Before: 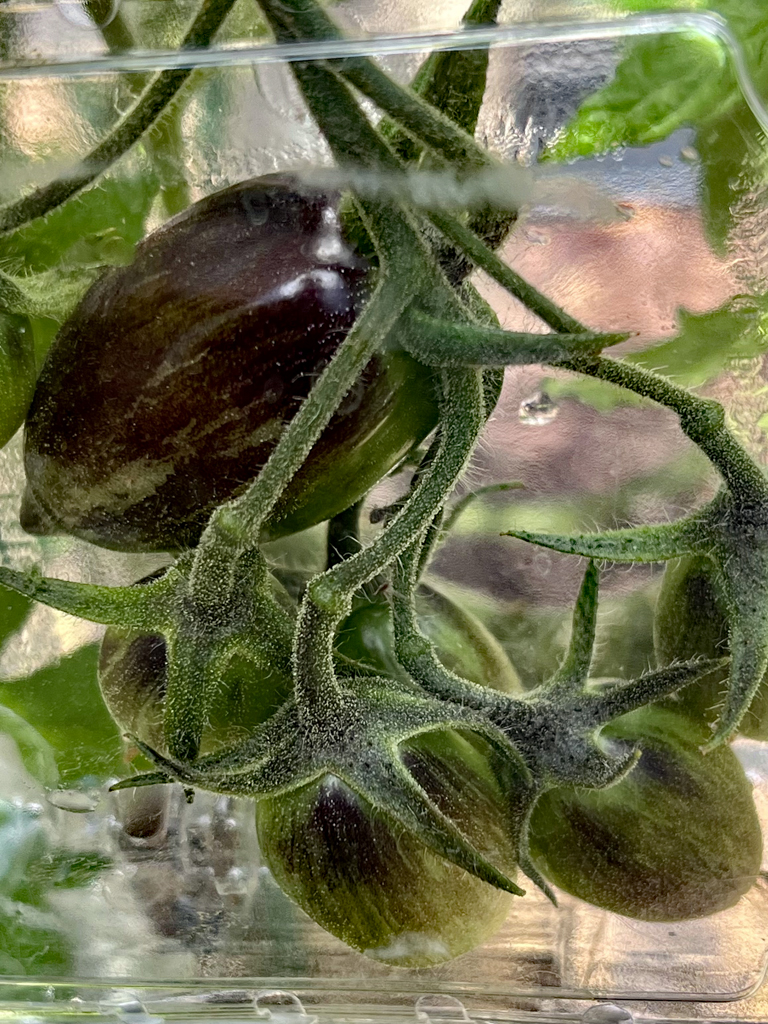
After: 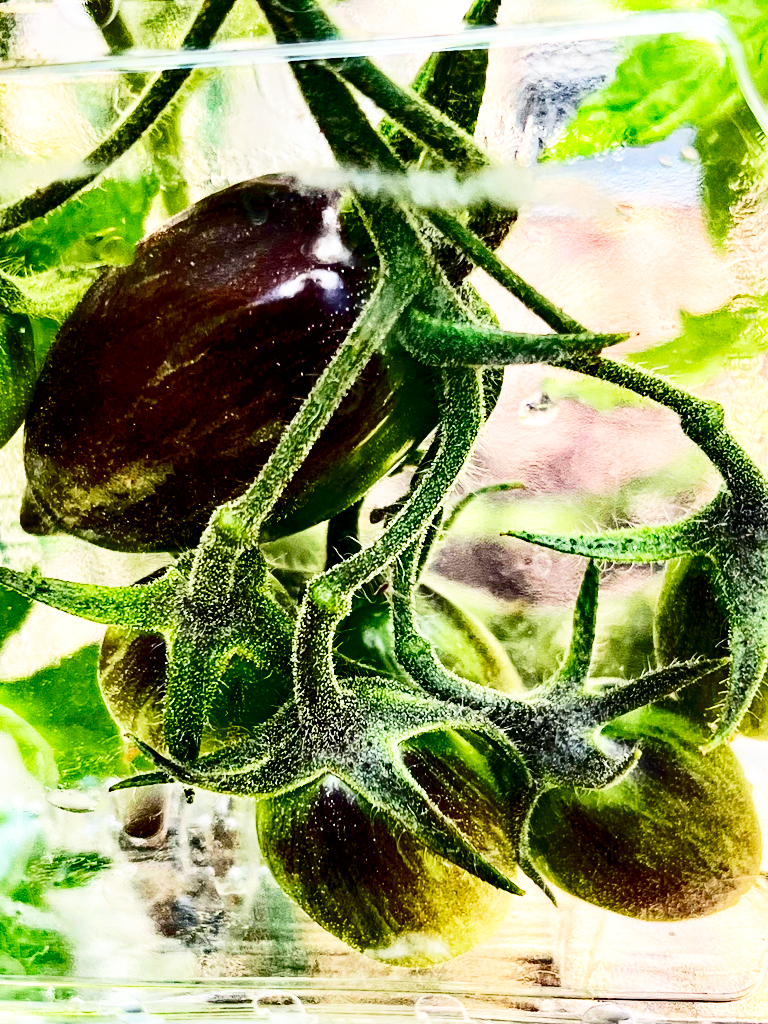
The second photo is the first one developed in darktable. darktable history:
exposure: compensate highlight preservation false
contrast brightness saturation: contrast 0.32, brightness -0.08, saturation 0.17
base curve: curves: ch0 [(0, 0) (0.007, 0.004) (0.027, 0.03) (0.046, 0.07) (0.207, 0.54) (0.442, 0.872) (0.673, 0.972) (1, 1)], preserve colors none
